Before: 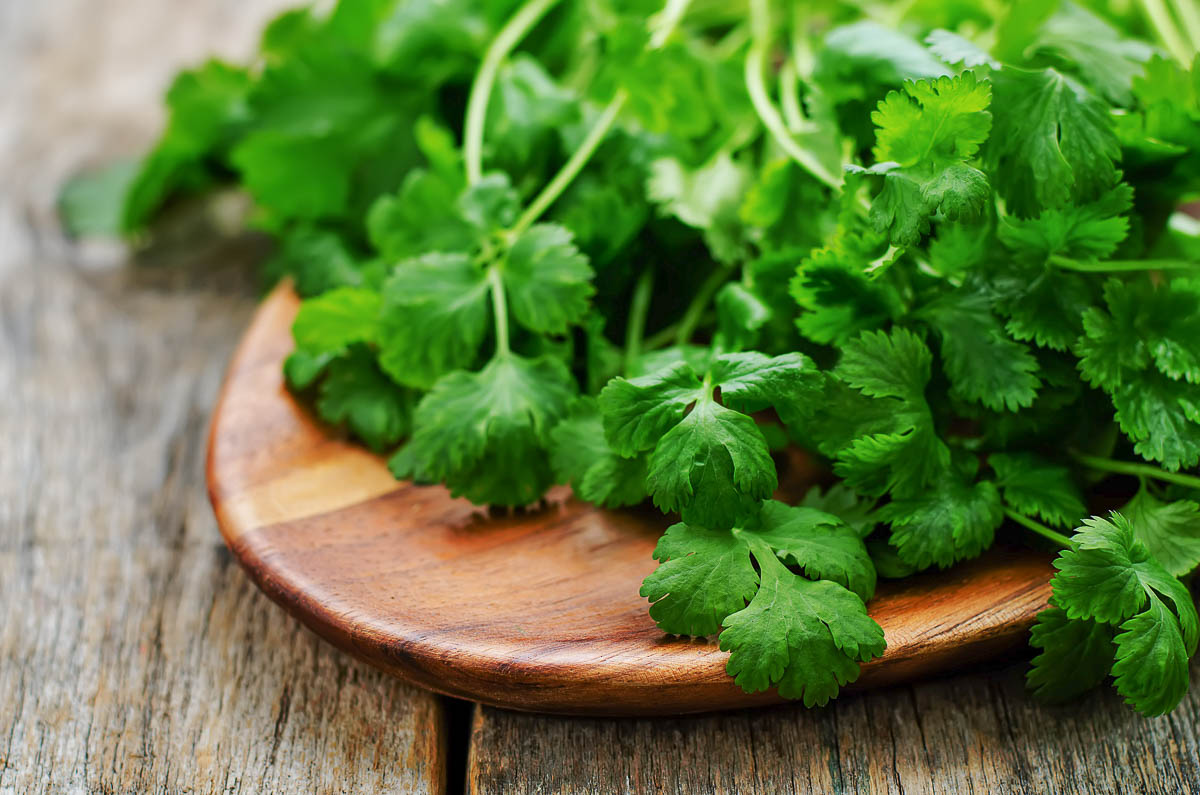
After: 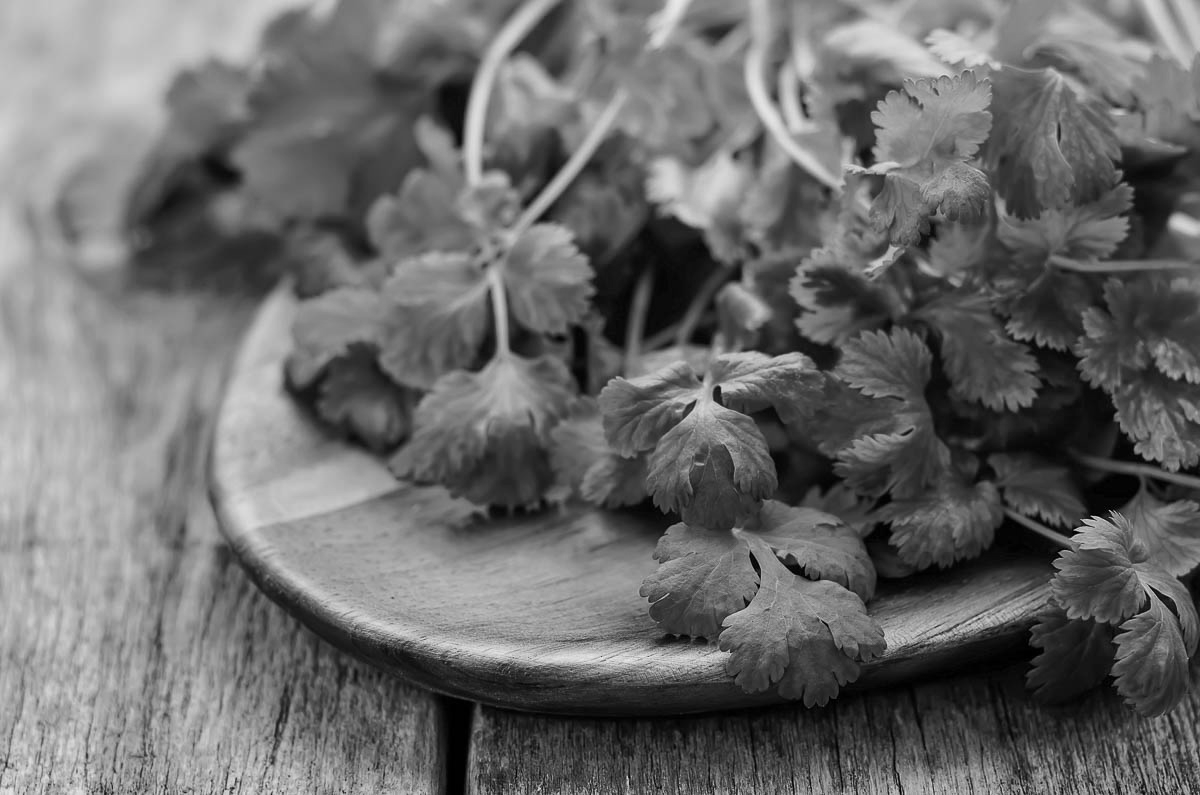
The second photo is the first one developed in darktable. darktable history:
color calibration: output gray [0.267, 0.423, 0.261, 0], illuminant as shot in camera, x 0.358, y 0.373, temperature 4628.91 K
